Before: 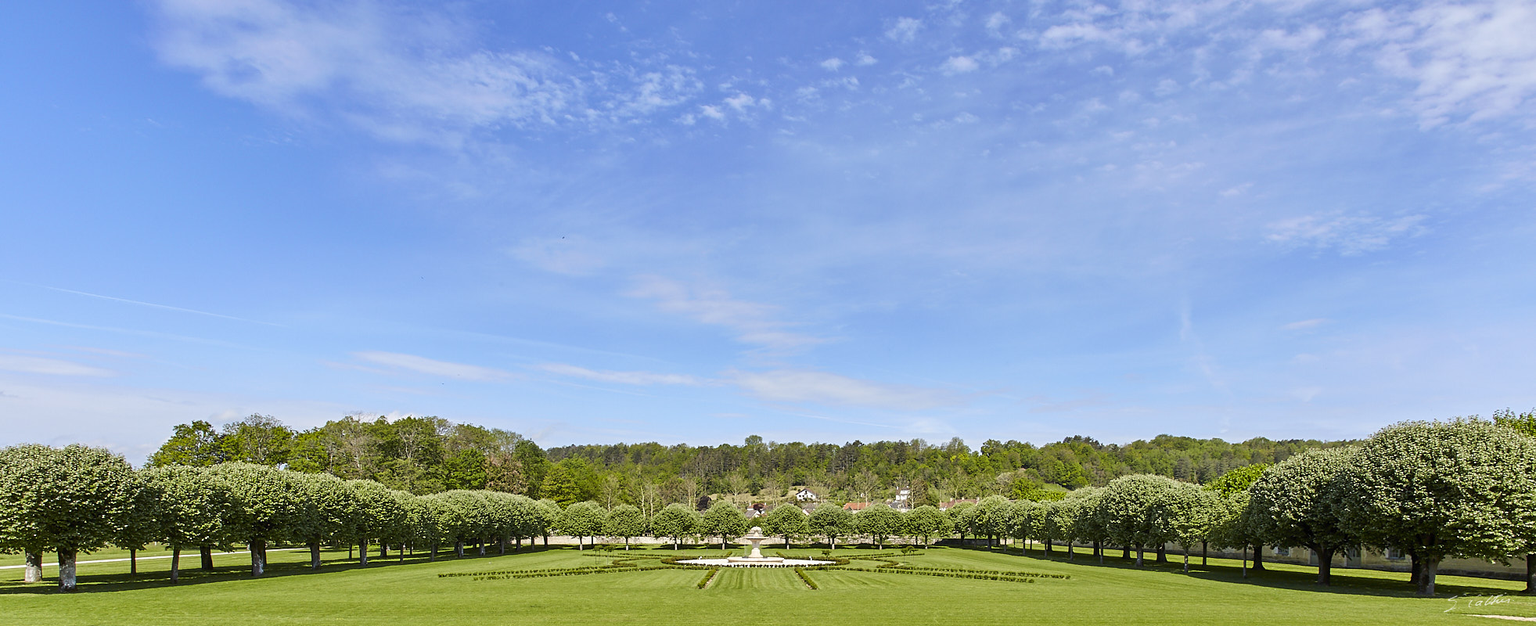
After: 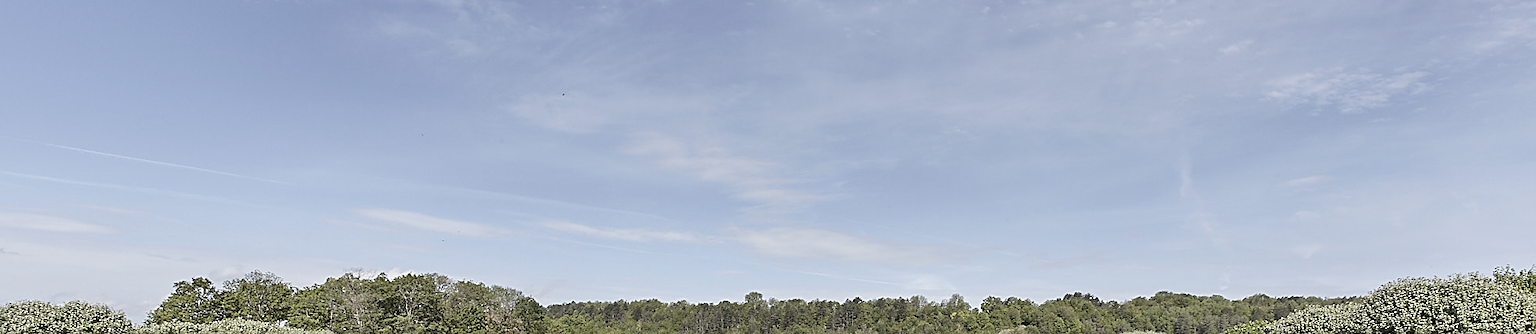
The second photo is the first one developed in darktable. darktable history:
crop and rotate: top 23.043%, bottom 23.437%
sharpen: on, module defaults
color correction: saturation 0.5
